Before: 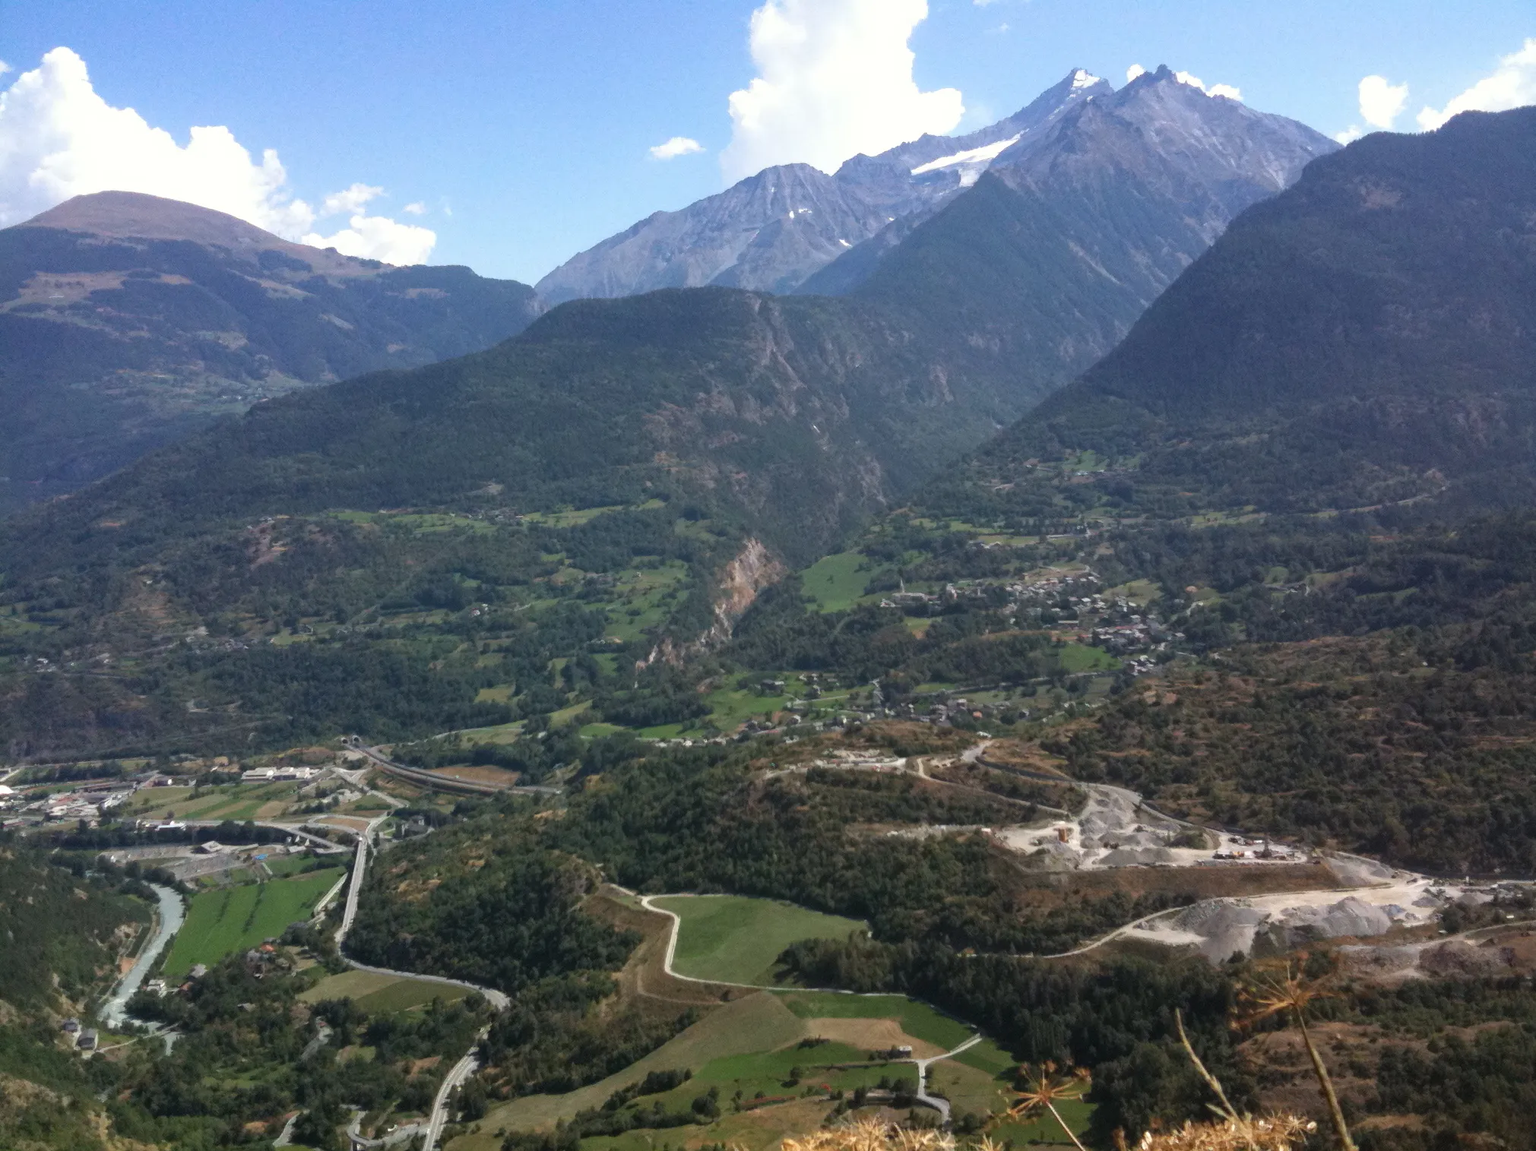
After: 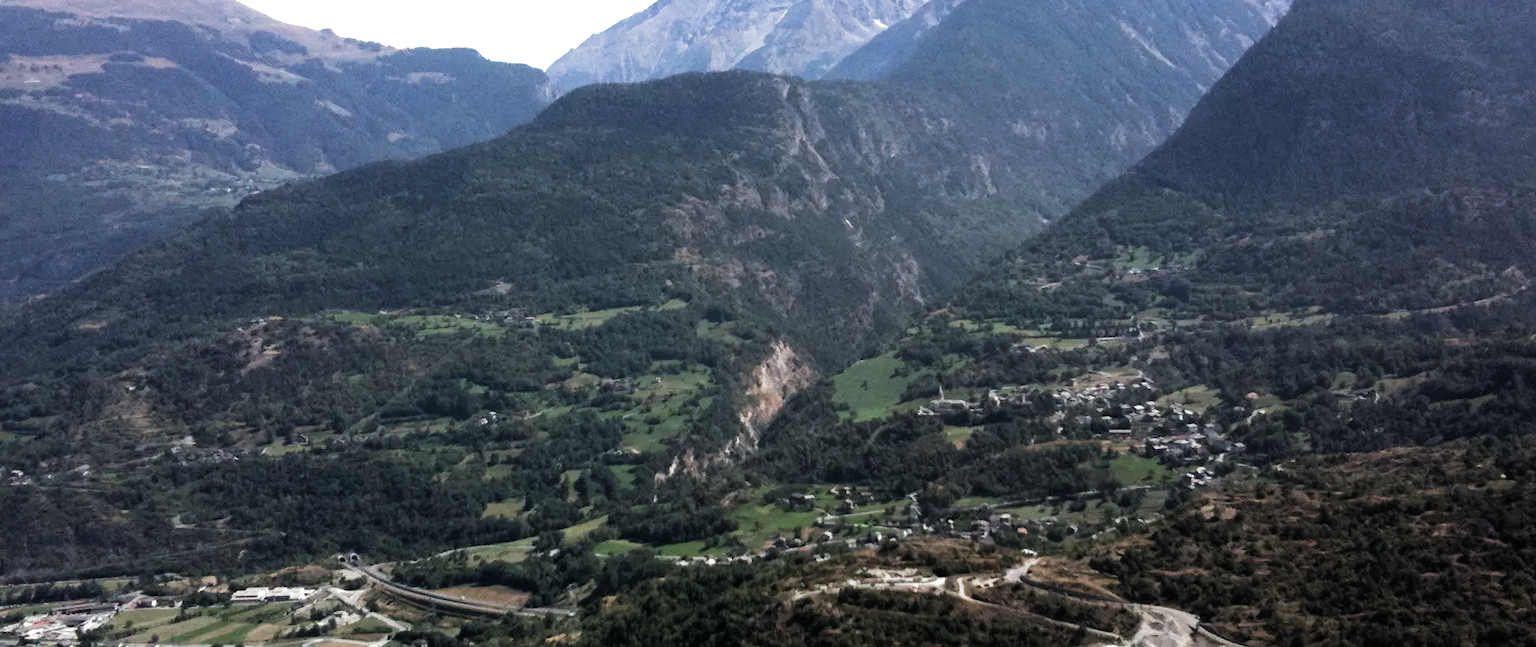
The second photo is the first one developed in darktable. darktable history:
crop: left 1.744%, top 19.225%, right 5.069%, bottom 28.357%
filmic rgb: black relative exposure -8.2 EV, white relative exposure 2.2 EV, threshold 3 EV, hardness 7.11, latitude 75%, contrast 1.325, highlights saturation mix -2%, shadows ↔ highlights balance 30%, preserve chrominance RGB euclidean norm, color science v5 (2021), contrast in shadows safe, contrast in highlights safe, enable highlight reconstruction true
tone equalizer: -8 EV -0.417 EV, -7 EV -0.389 EV, -6 EV -0.333 EV, -5 EV -0.222 EV, -3 EV 0.222 EV, -2 EV 0.333 EV, -1 EV 0.389 EV, +0 EV 0.417 EV, edges refinement/feathering 500, mask exposure compensation -1.57 EV, preserve details no
